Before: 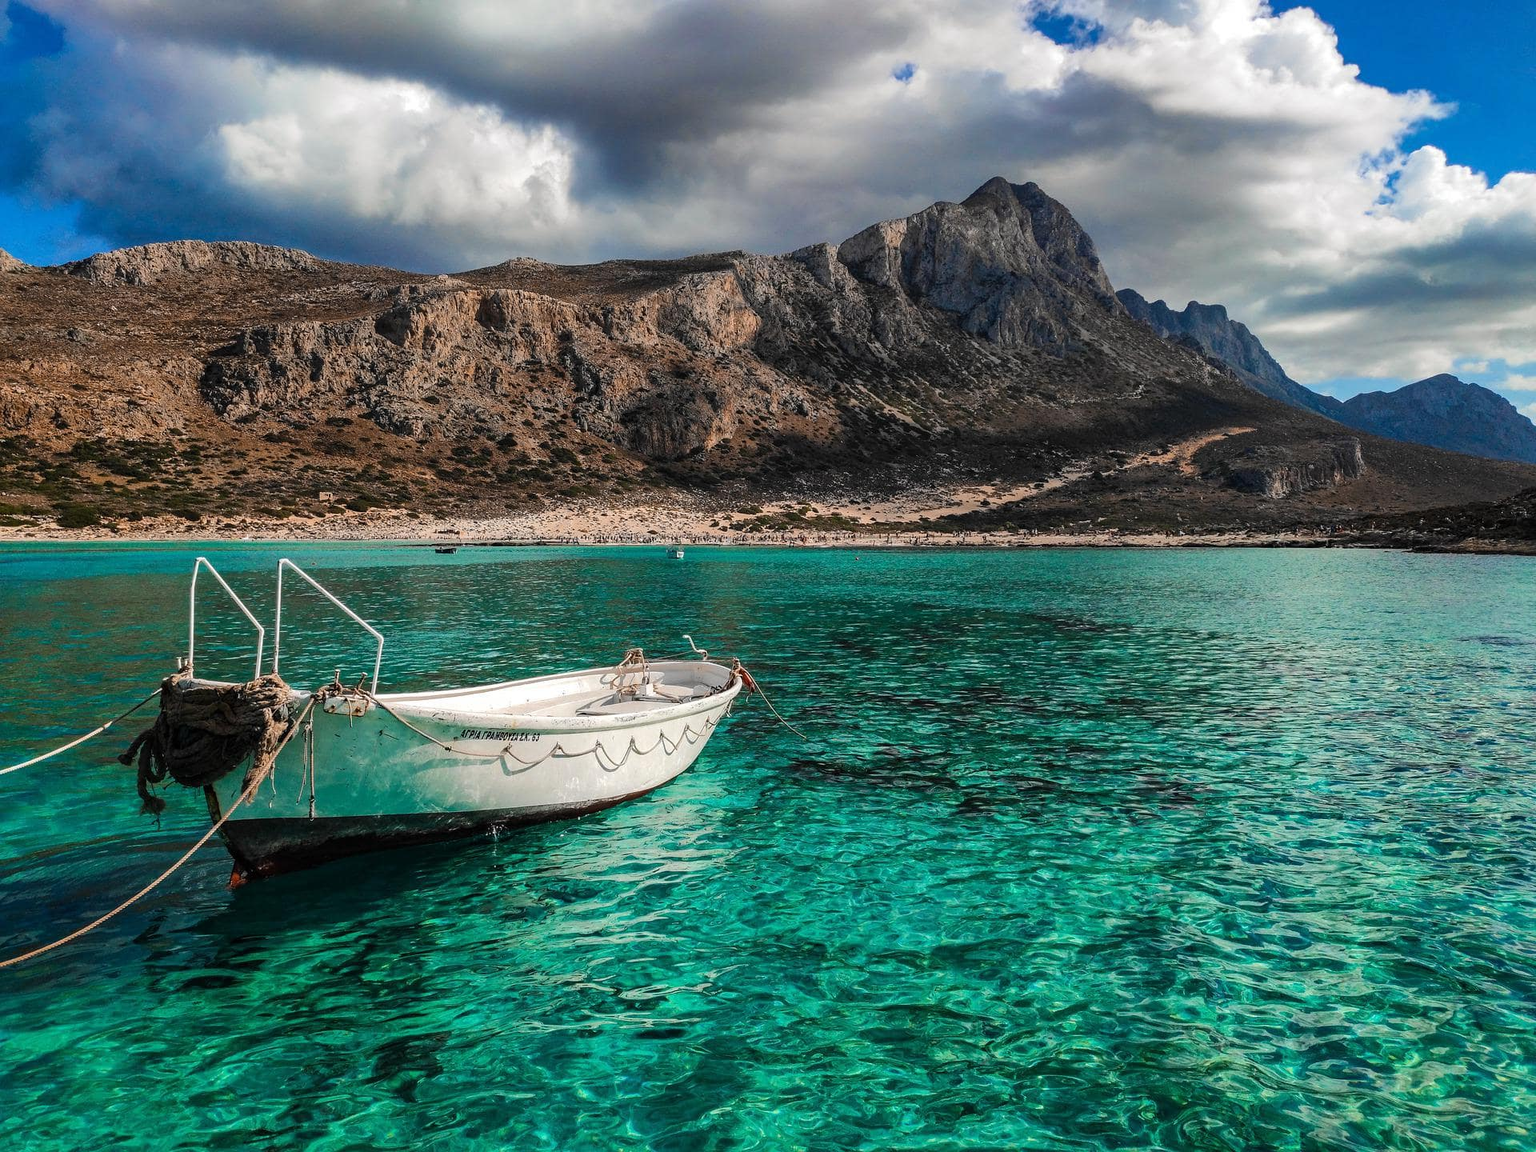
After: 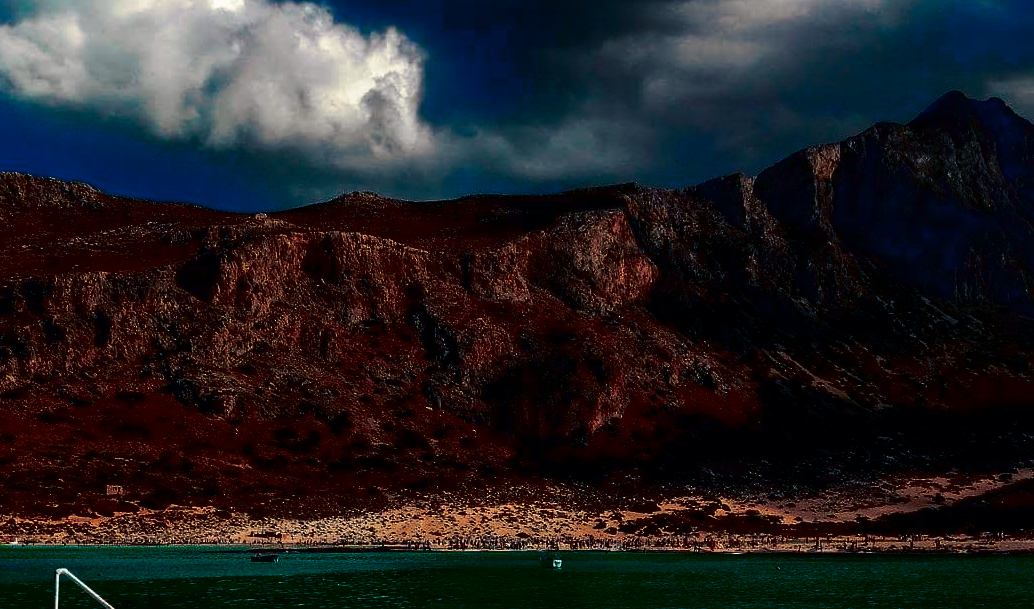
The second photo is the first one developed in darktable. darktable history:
split-toning: shadows › hue 216°, shadows › saturation 1, highlights › hue 57.6°, balance -33.4
tone curve: curves: ch0 [(0, 0) (0.035, 0.017) (0.131, 0.108) (0.279, 0.279) (0.476, 0.554) (0.617, 0.693) (0.704, 0.77) (0.801, 0.854) (0.895, 0.927) (1, 0.976)]; ch1 [(0, 0) (0.318, 0.278) (0.444, 0.427) (0.493, 0.493) (0.537, 0.547) (0.594, 0.616) (0.746, 0.764) (1, 1)]; ch2 [(0, 0) (0.316, 0.292) (0.381, 0.37) (0.423, 0.448) (0.476, 0.482) (0.502, 0.498) (0.529, 0.532) (0.583, 0.608) (0.639, 0.657) (0.7, 0.7) (0.861, 0.808) (1, 0.951)], color space Lab, independent channels, preserve colors none
contrast brightness saturation: brightness -1, saturation 1
crop: left 15.306%, top 9.065%, right 30.789%, bottom 48.638%
